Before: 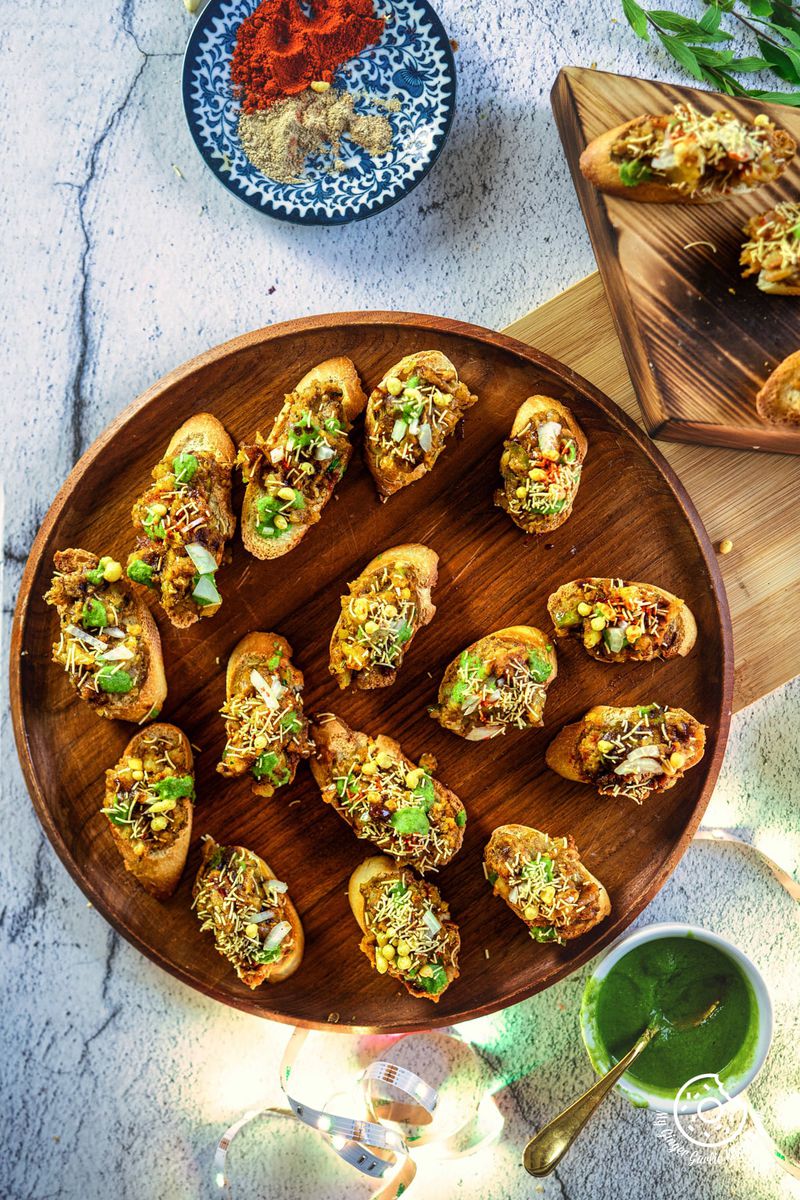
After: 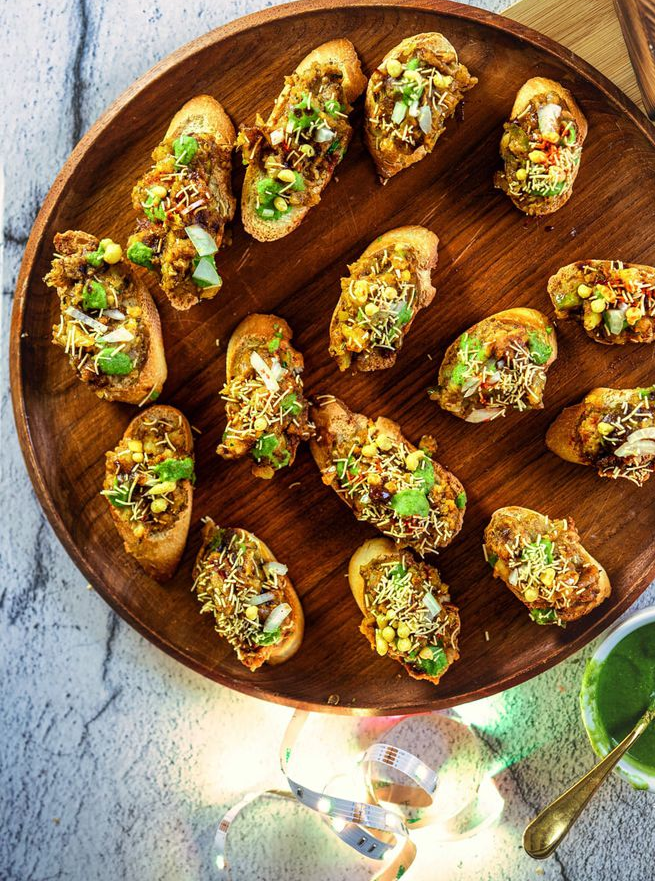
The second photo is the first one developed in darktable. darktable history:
crop: top 26.532%, right 18.042%
